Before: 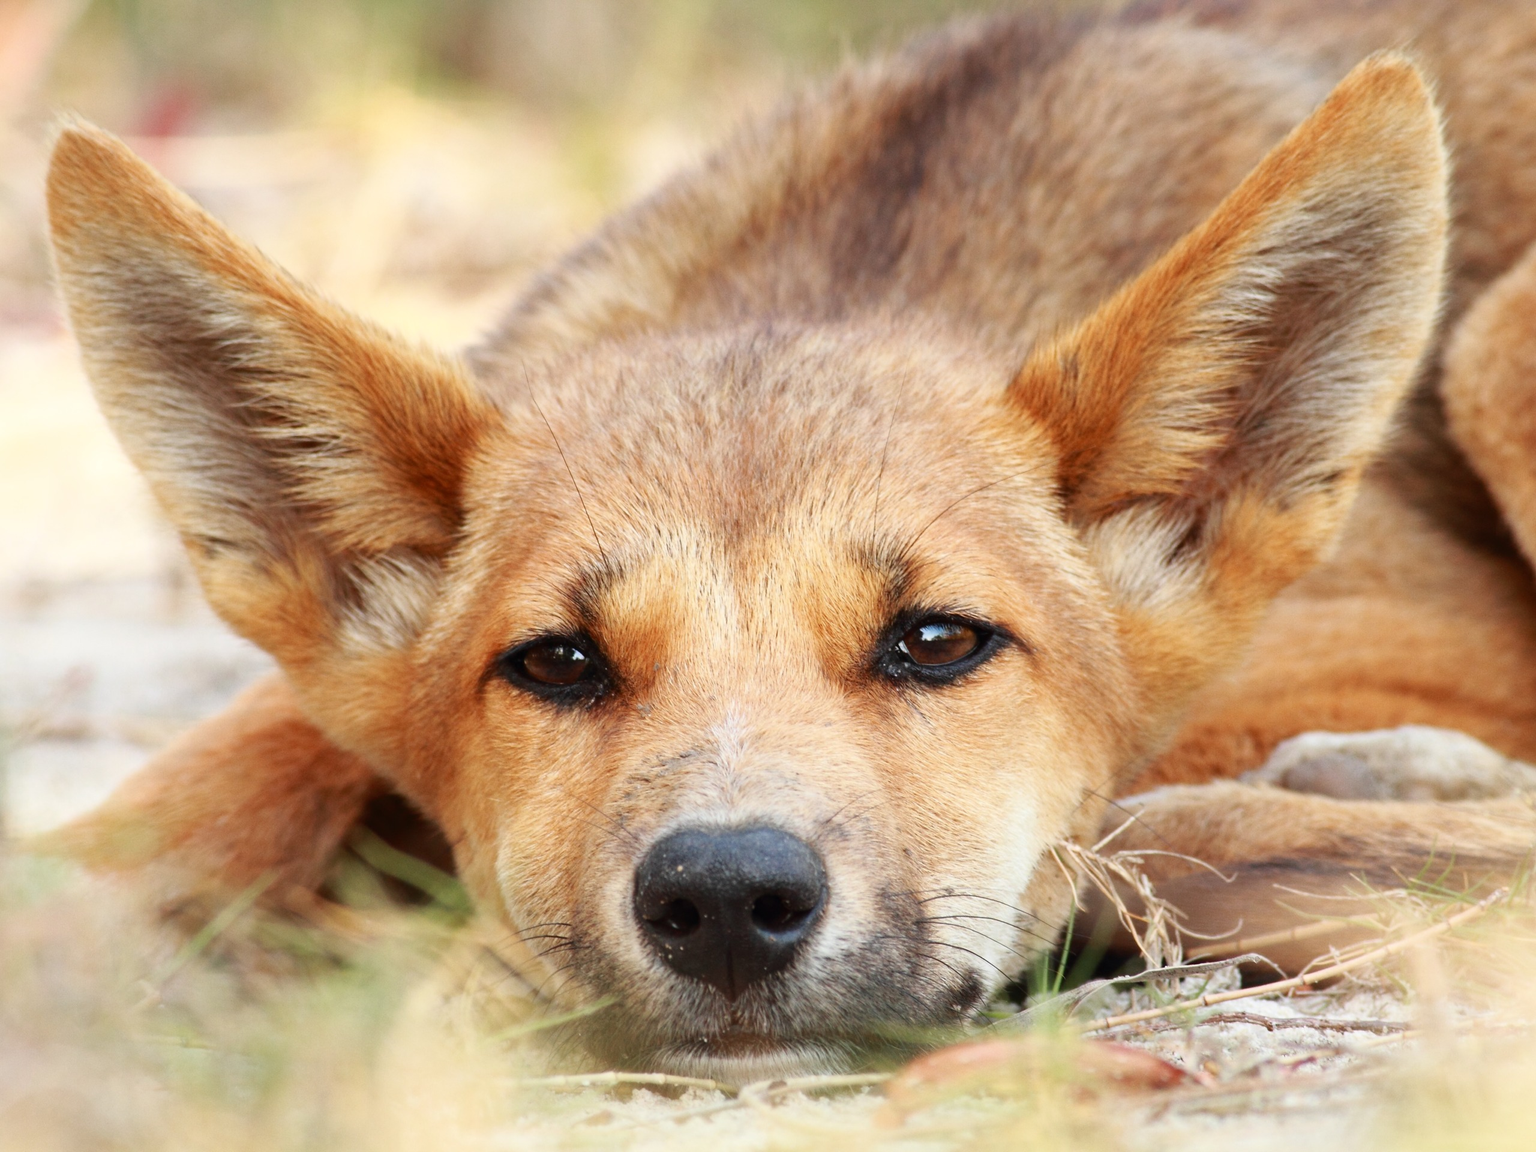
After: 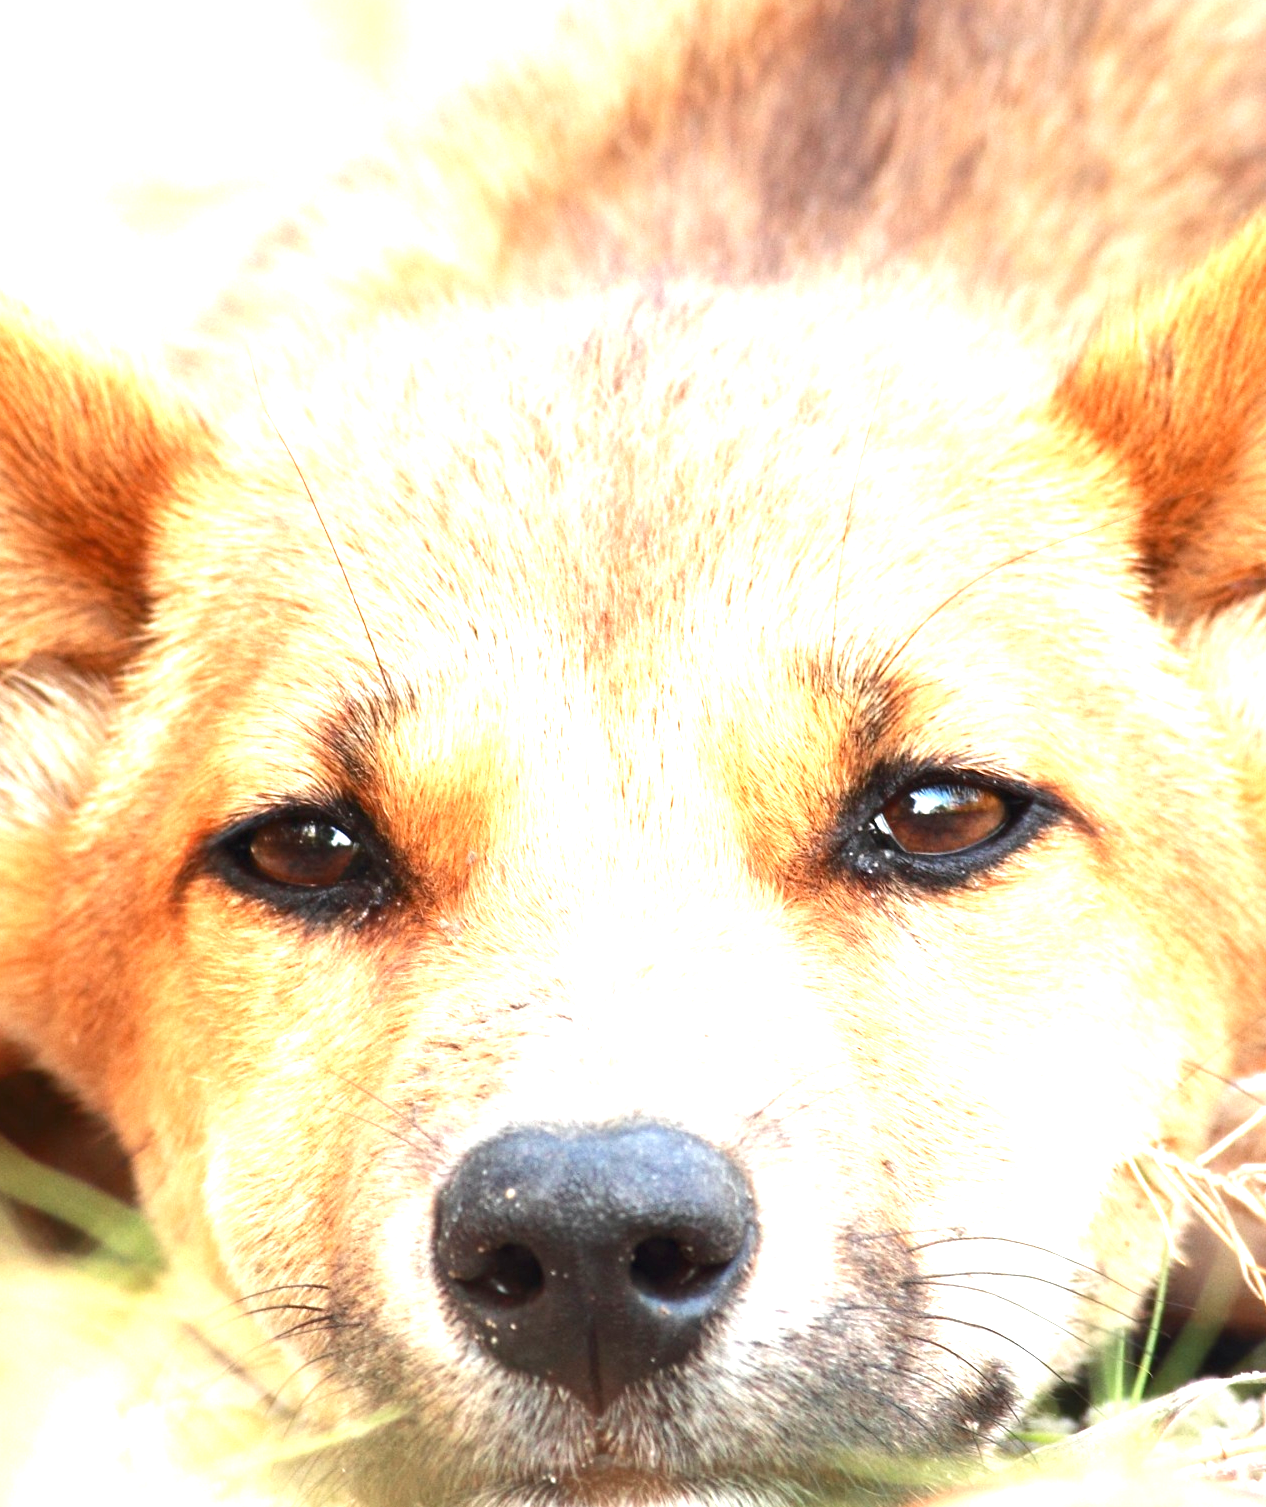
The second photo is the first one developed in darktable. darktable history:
crop and rotate: angle 0.02°, left 24.353%, top 13.219%, right 26.156%, bottom 8.224%
exposure: black level correction 0, exposure 1.45 EV, compensate exposure bias true, compensate highlight preservation false
